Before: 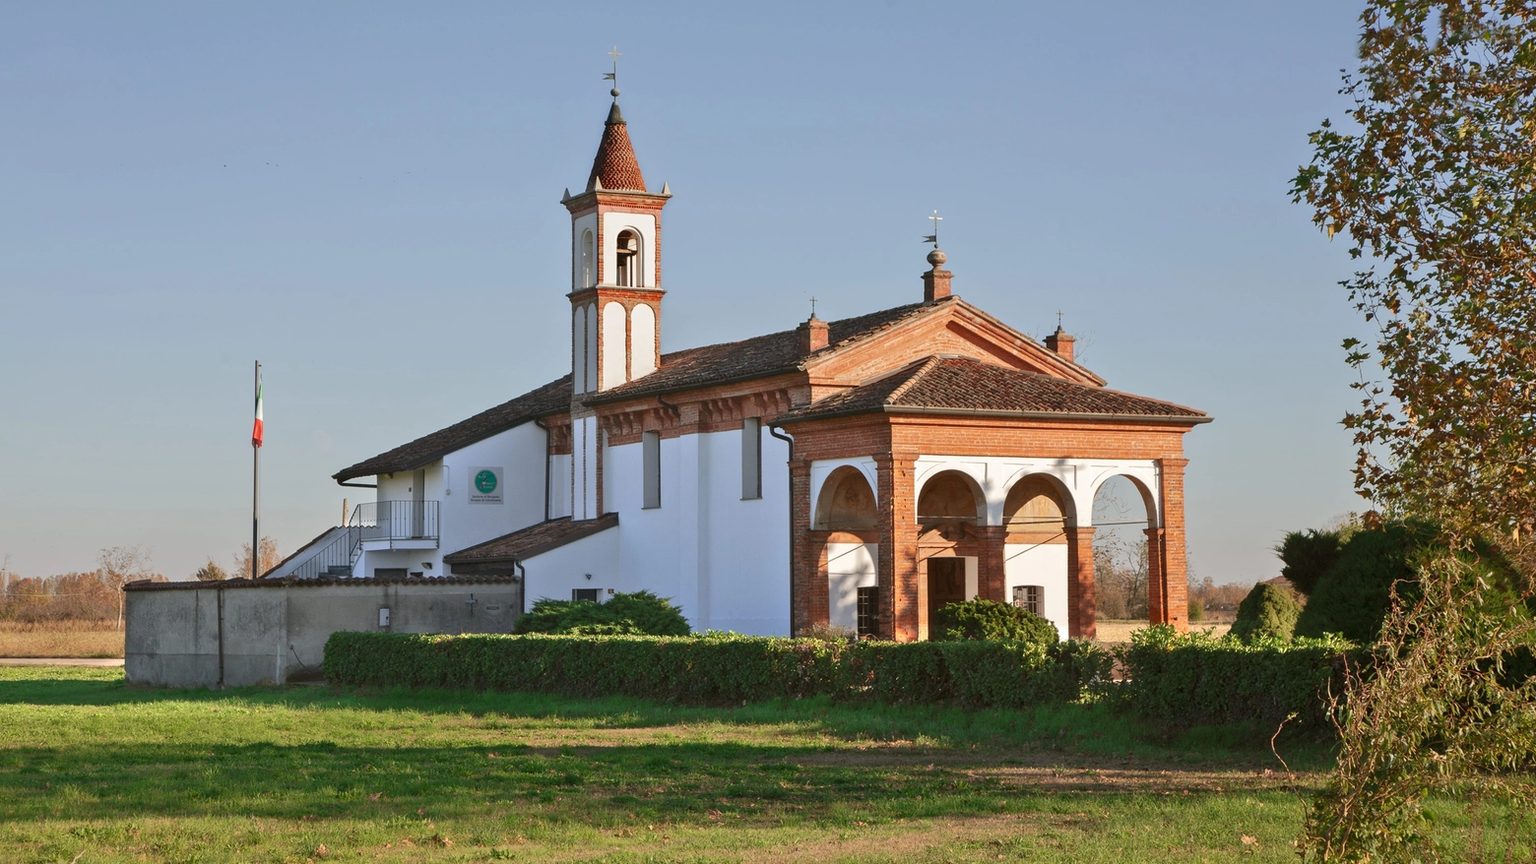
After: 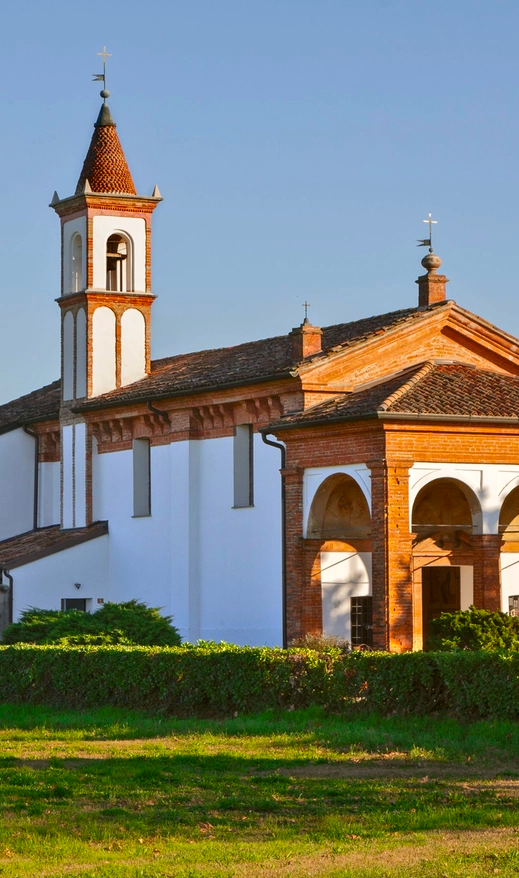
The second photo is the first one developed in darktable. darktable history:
local contrast: highlights 100%, shadows 100%, detail 120%, midtone range 0.2
color balance rgb: linear chroma grading › global chroma 15%, perceptual saturation grading › global saturation 30%
crop: left 33.36%, right 33.36%
